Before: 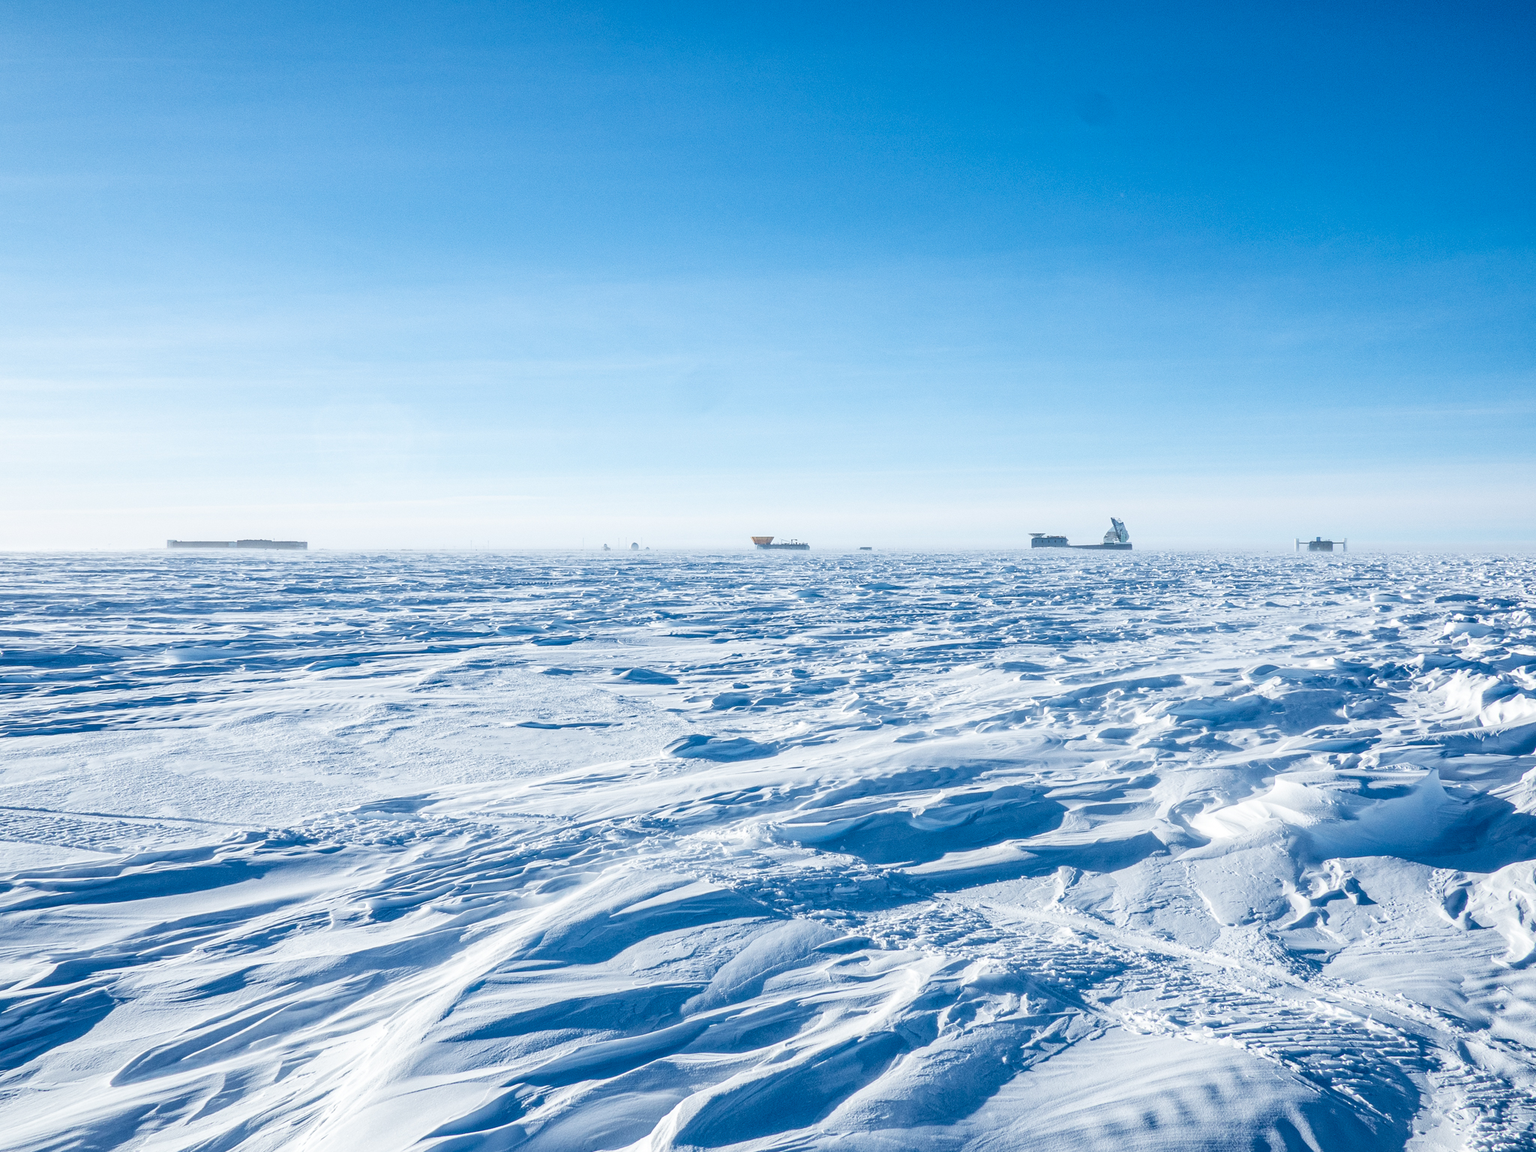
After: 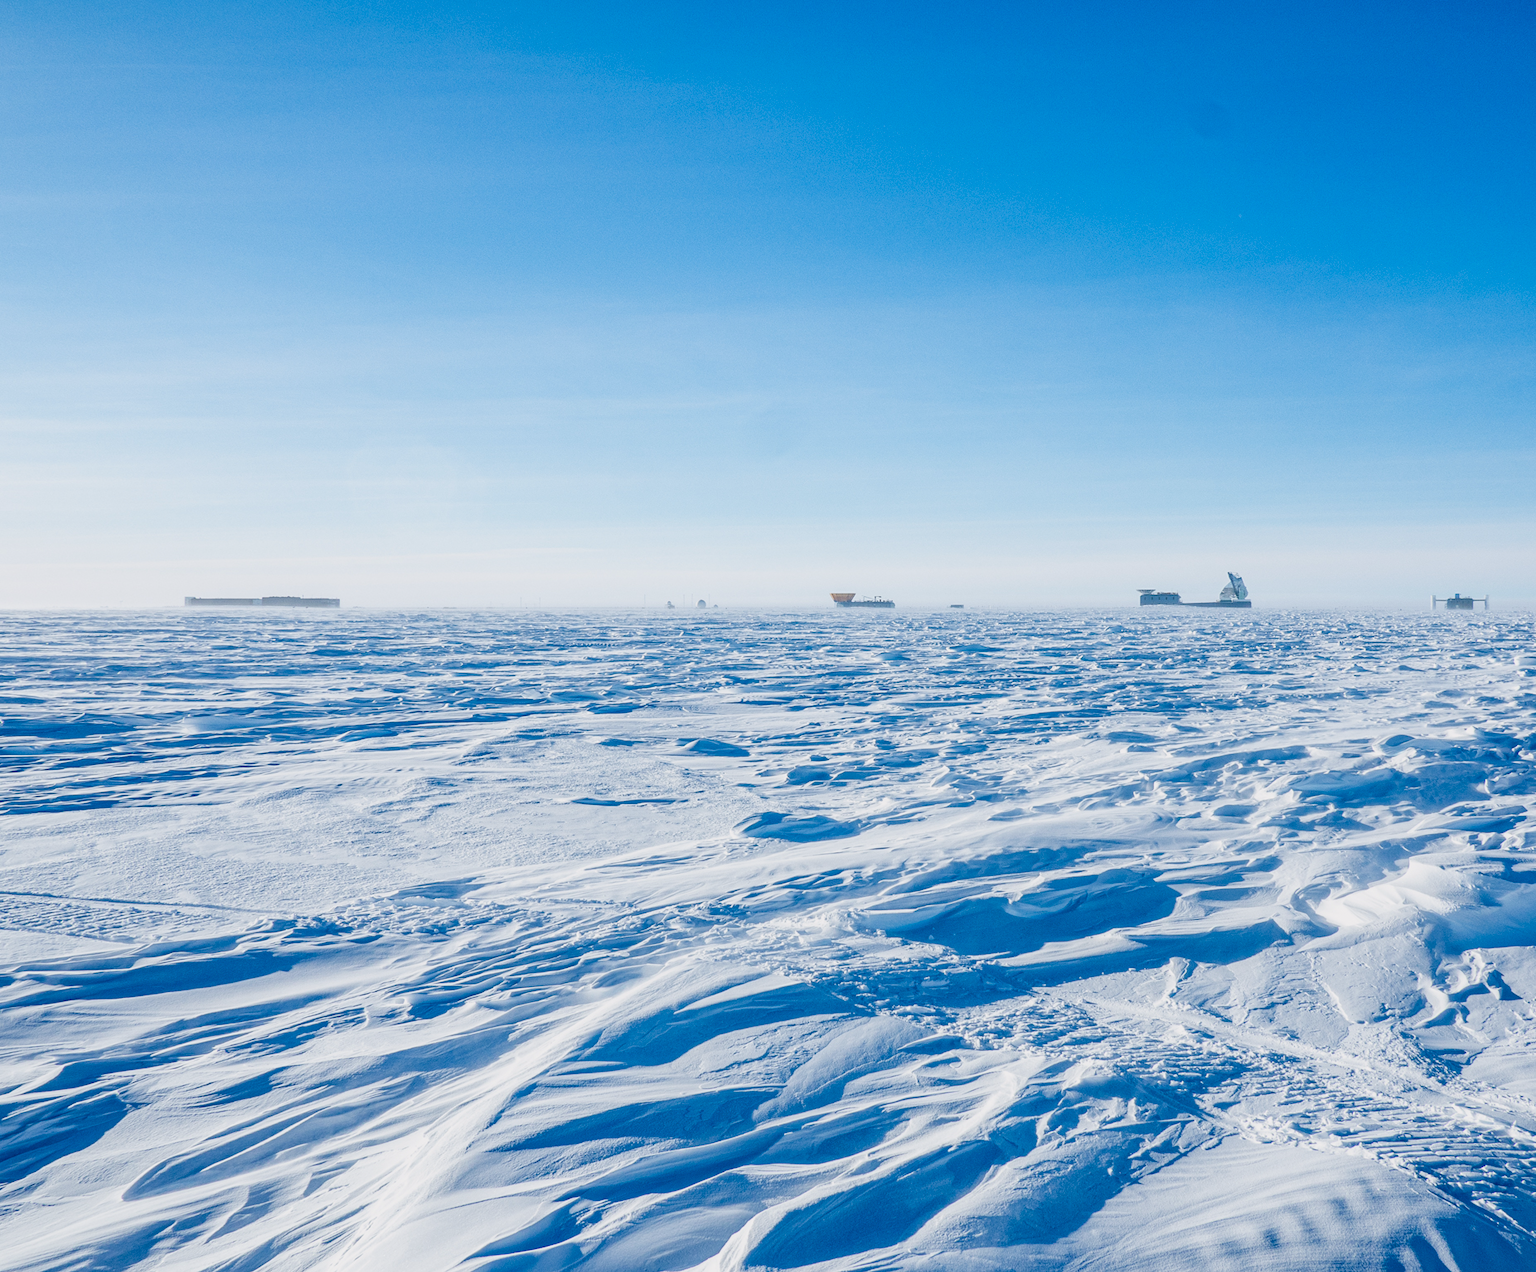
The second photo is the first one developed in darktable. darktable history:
crop: right 9.509%, bottom 0.031%
color balance rgb: shadows lift › chroma 1%, shadows lift › hue 113°, highlights gain › chroma 0.2%, highlights gain › hue 333°, perceptual saturation grading › global saturation 20%, perceptual saturation grading › highlights -25%, perceptual saturation grading › shadows 25%, contrast -10%
